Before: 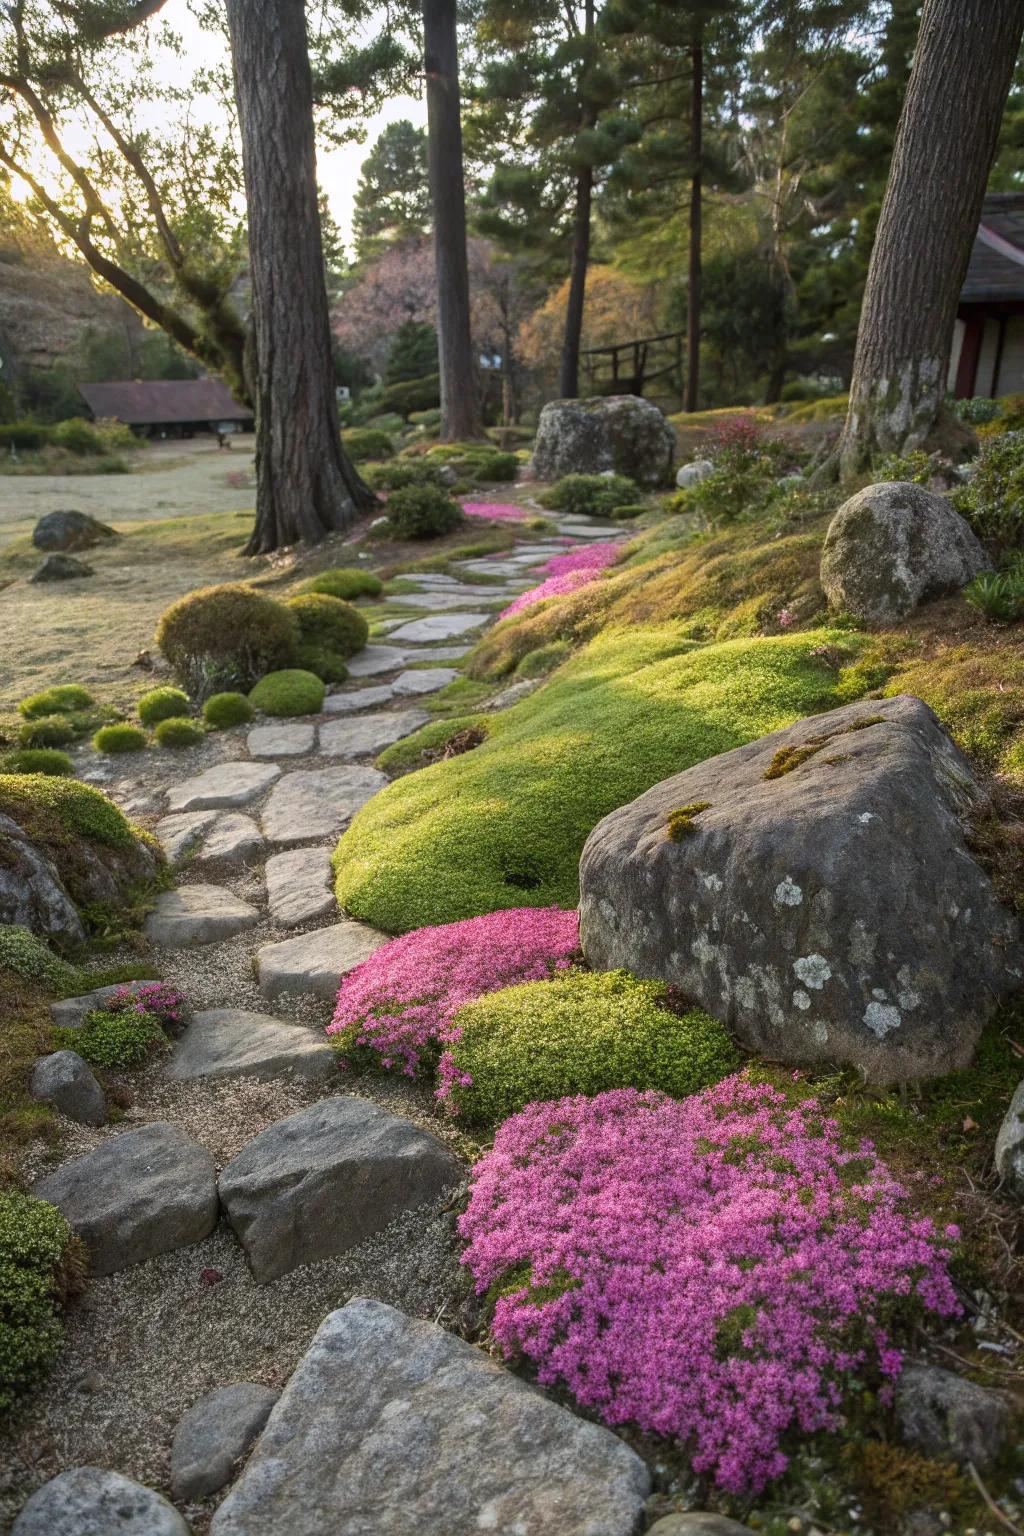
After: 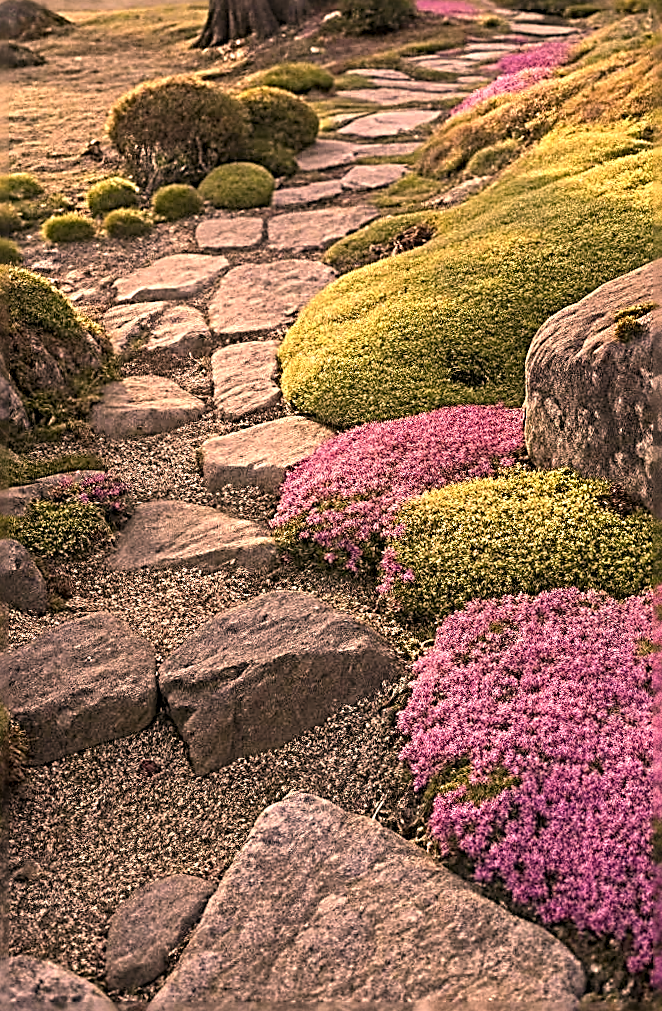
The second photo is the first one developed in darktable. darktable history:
sharpen: radius 3.203, amount 1.736
crop and rotate: angle -1.08°, left 3.893%, top 32.296%, right 29.548%
color correction: highlights a* 39.61, highlights b* 39.99, saturation 0.691
exposure: exposure 0.299 EV, compensate highlight preservation false
